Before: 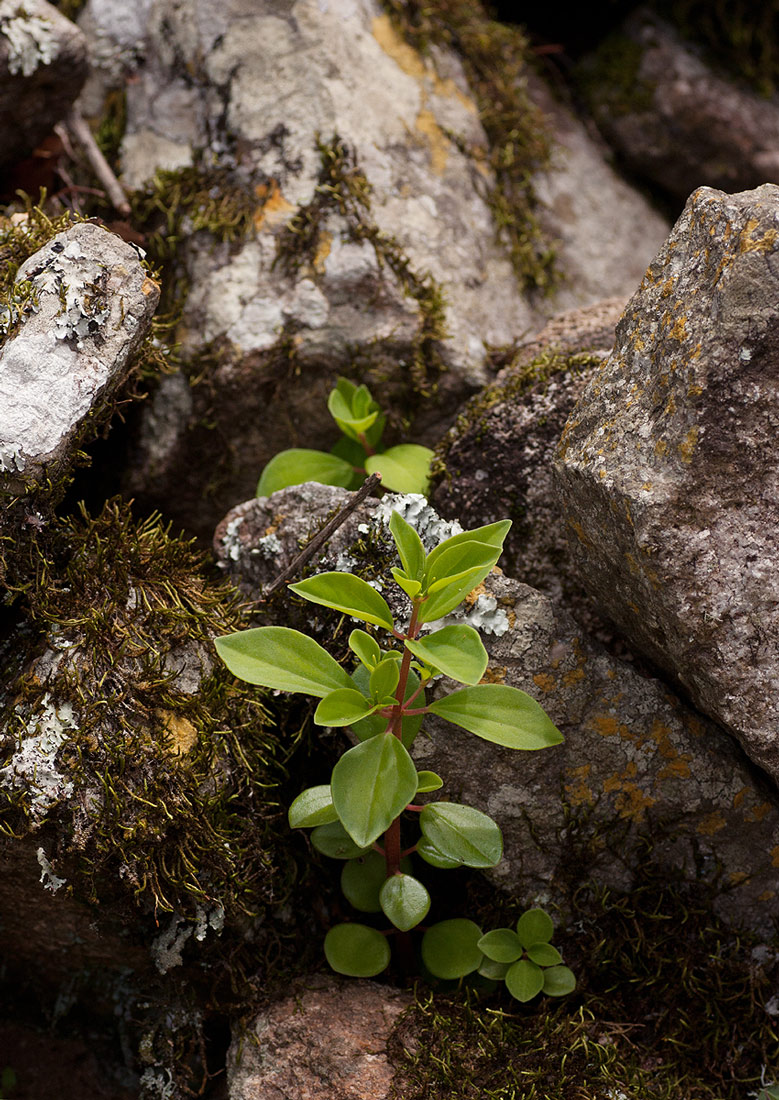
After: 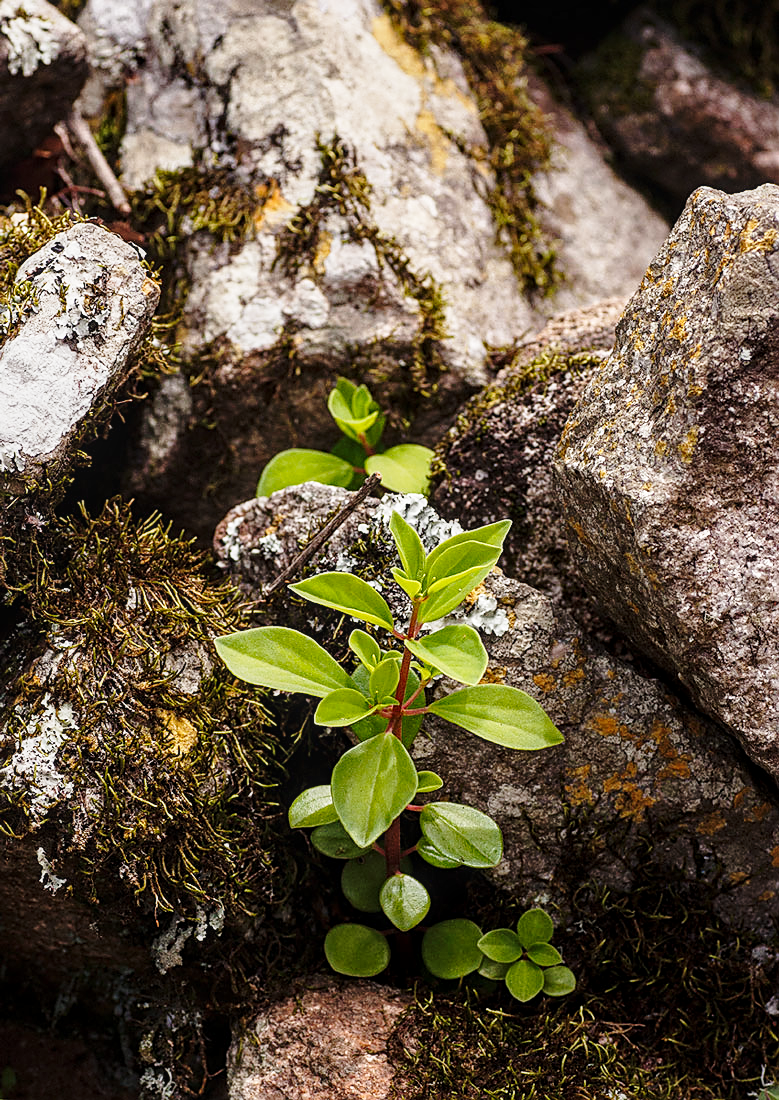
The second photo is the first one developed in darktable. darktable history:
base curve: curves: ch0 [(0, 0) (0.028, 0.03) (0.121, 0.232) (0.46, 0.748) (0.859, 0.968) (1, 1)], preserve colors none
sharpen: on, module defaults
local contrast: on, module defaults
